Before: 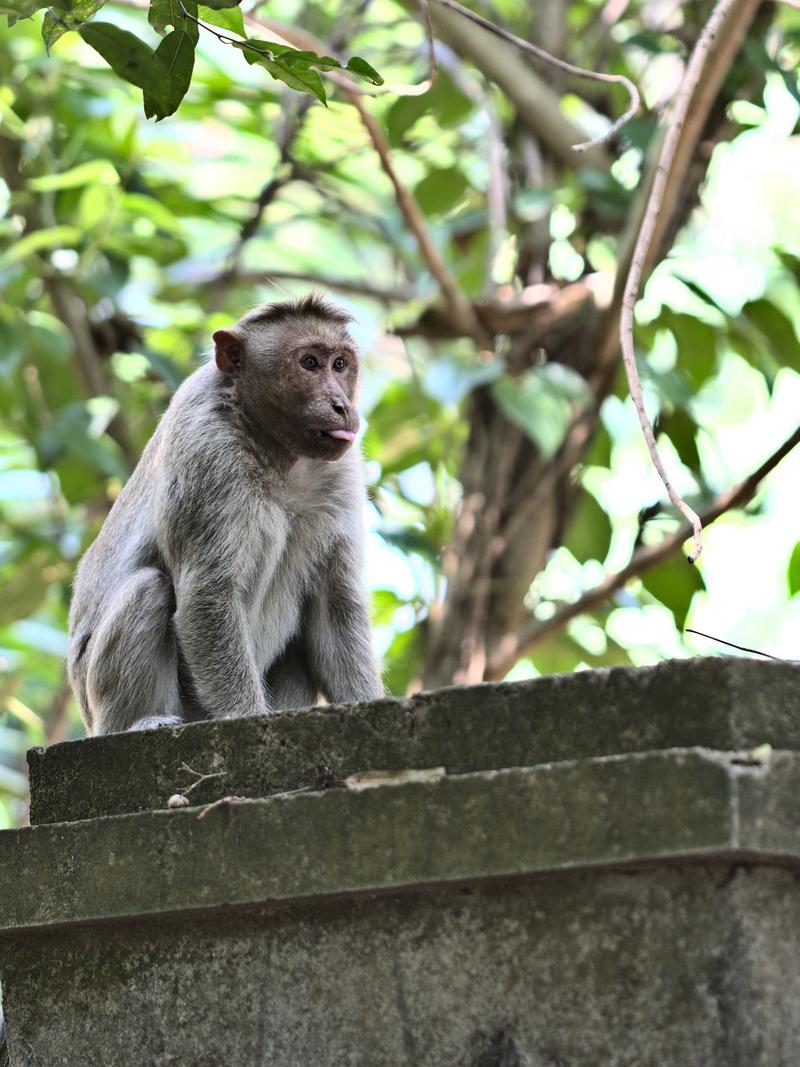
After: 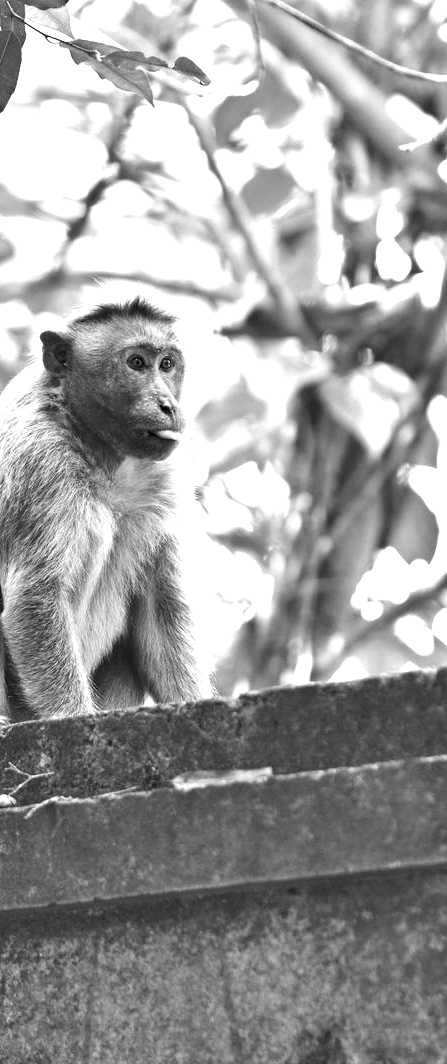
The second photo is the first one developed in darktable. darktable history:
crop: left 21.674%, right 22.086%
color contrast: green-magenta contrast 0, blue-yellow contrast 0
color balance rgb: saturation formula JzAzBz (2021)
exposure: exposure 1 EV, compensate highlight preservation false
